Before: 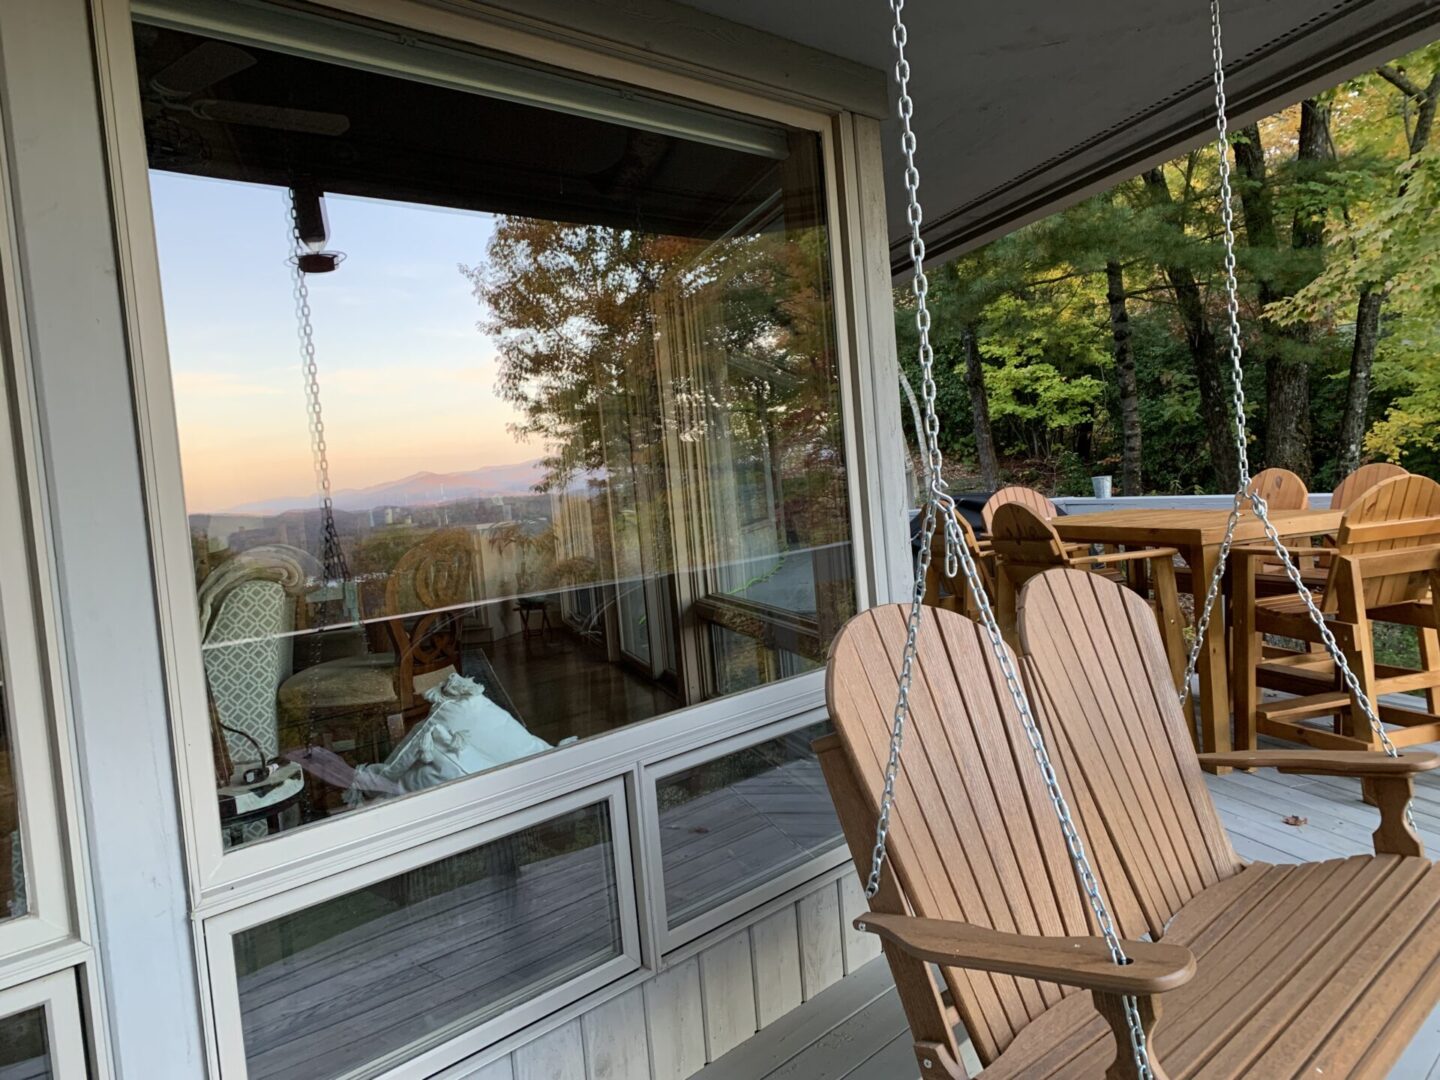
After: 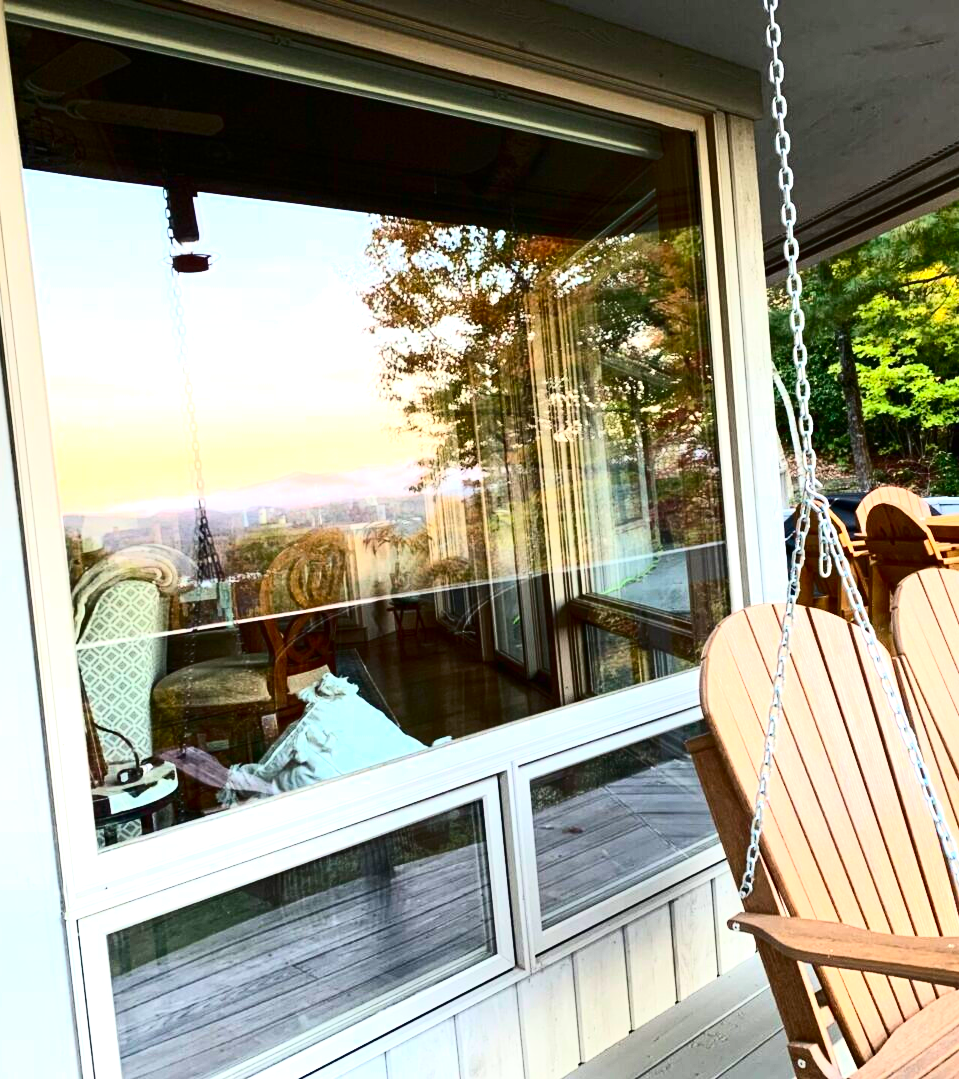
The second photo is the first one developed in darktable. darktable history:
contrast brightness saturation: contrast 0.4, brightness 0.05, saturation 0.25
exposure: black level correction 0, exposure 1.125 EV, compensate exposure bias true, compensate highlight preservation false
crop and rotate: left 8.786%, right 24.548%
